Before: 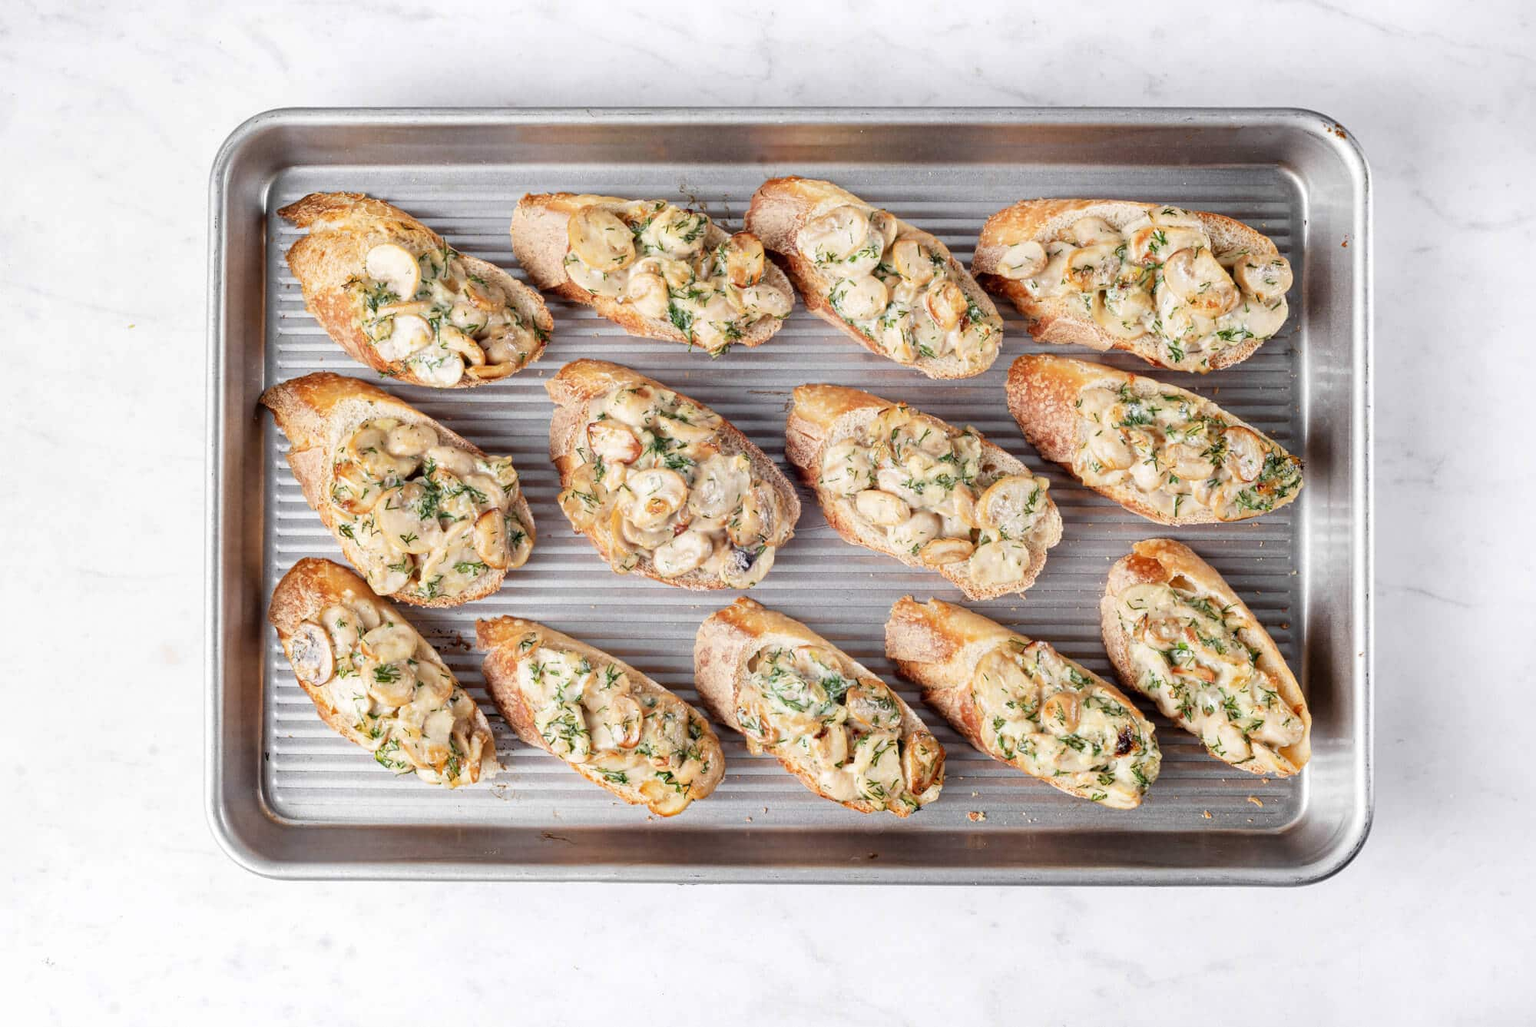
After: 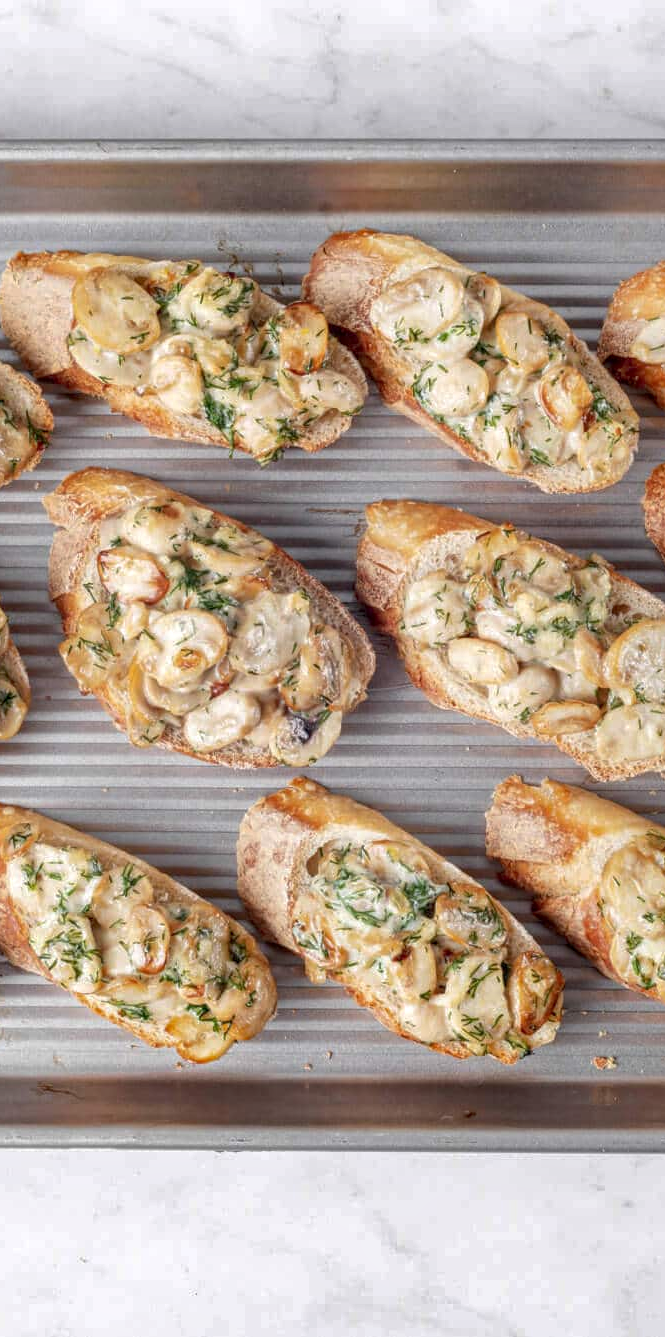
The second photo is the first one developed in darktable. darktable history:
white balance: red 1, blue 1
shadows and highlights: on, module defaults
local contrast: on, module defaults
crop: left 33.36%, right 33.36%
